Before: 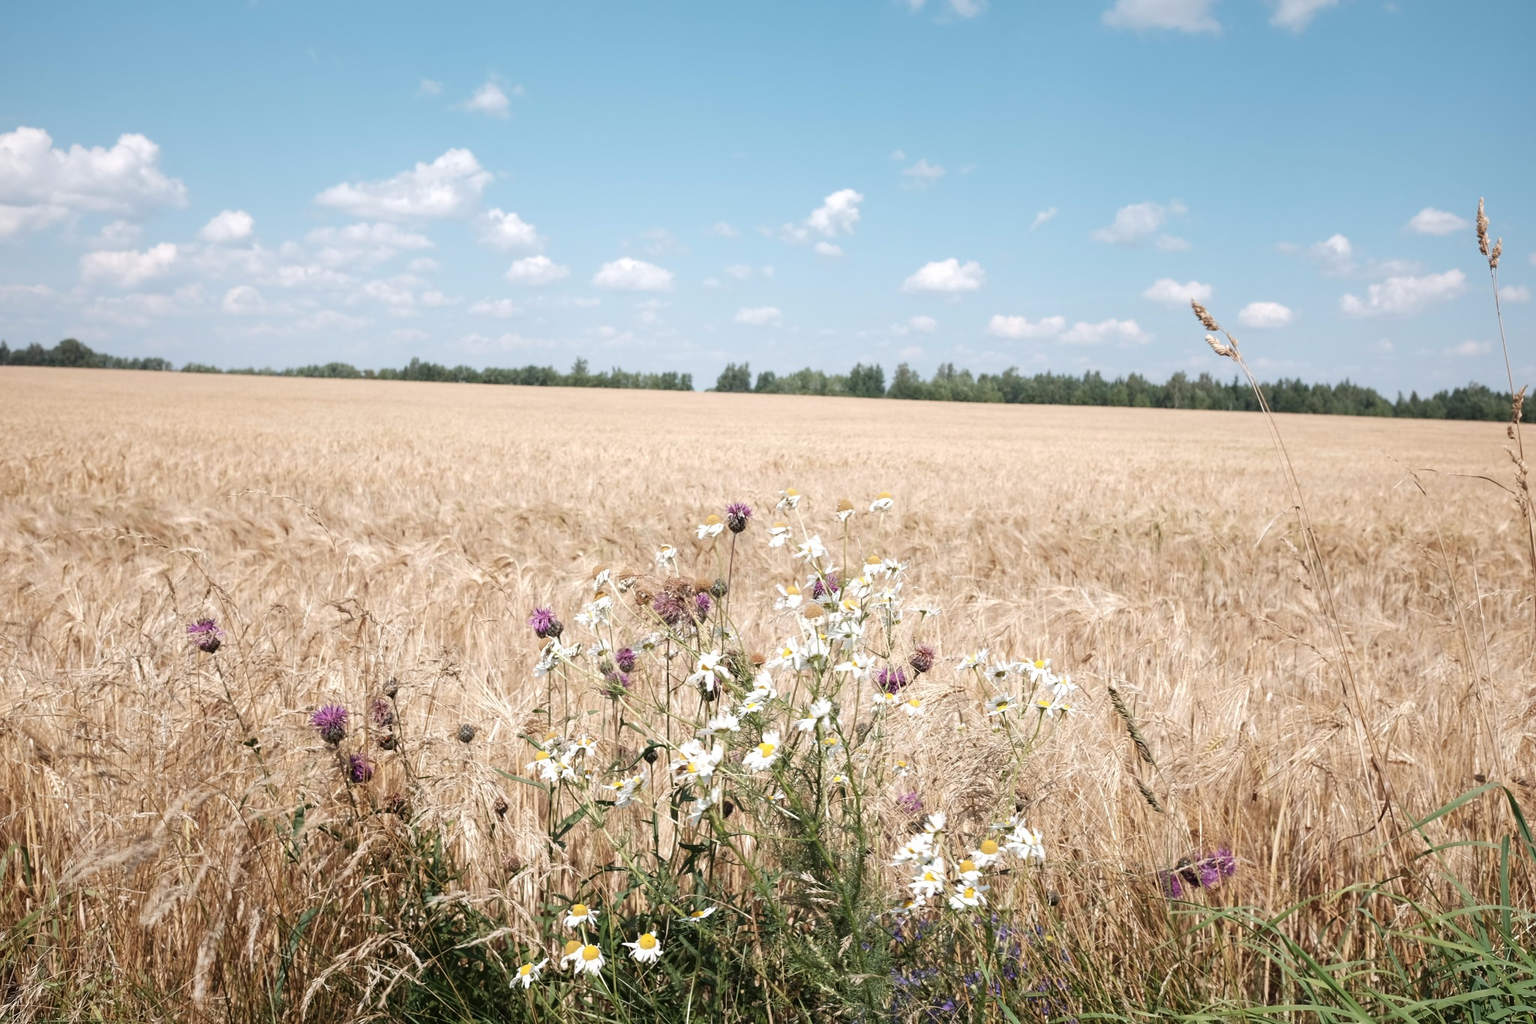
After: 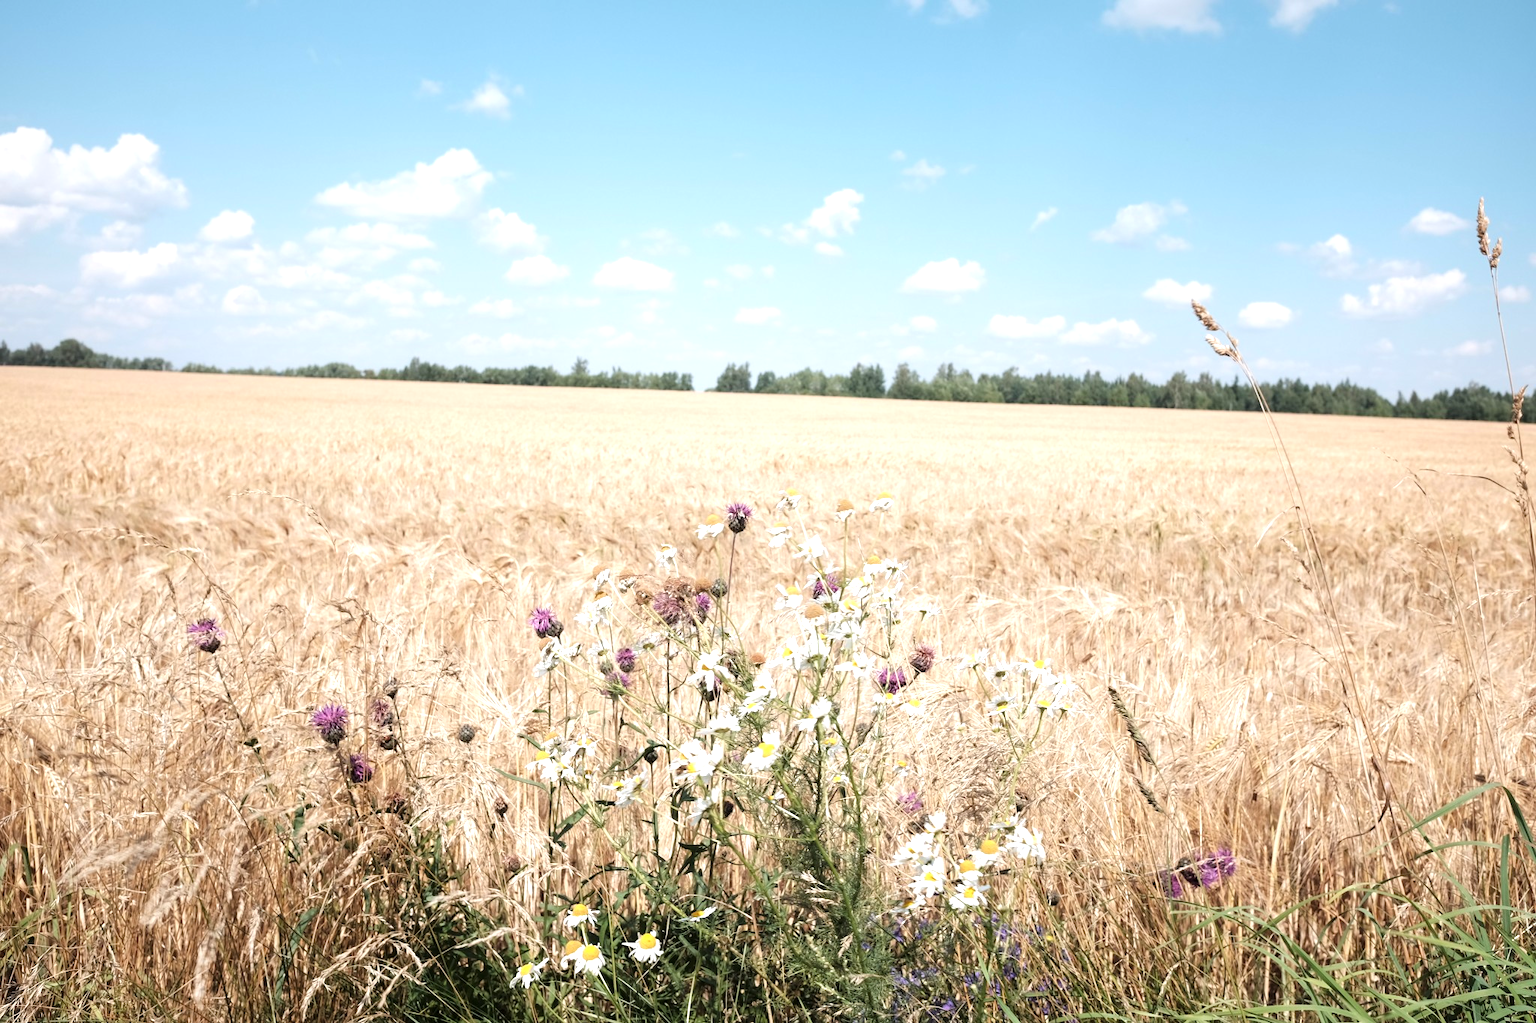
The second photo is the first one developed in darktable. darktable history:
exposure: black level correction 0.001, exposure 0.499 EV, compensate exposure bias true, compensate highlight preservation false
tone curve: curves: ch0 [(0, 0) (0.08, 0.056) (0.4, 0.4) (0.6, 0.612) (0.92, 0.924) (1, 1)], color space Lab, linked channels, preserve colors none
